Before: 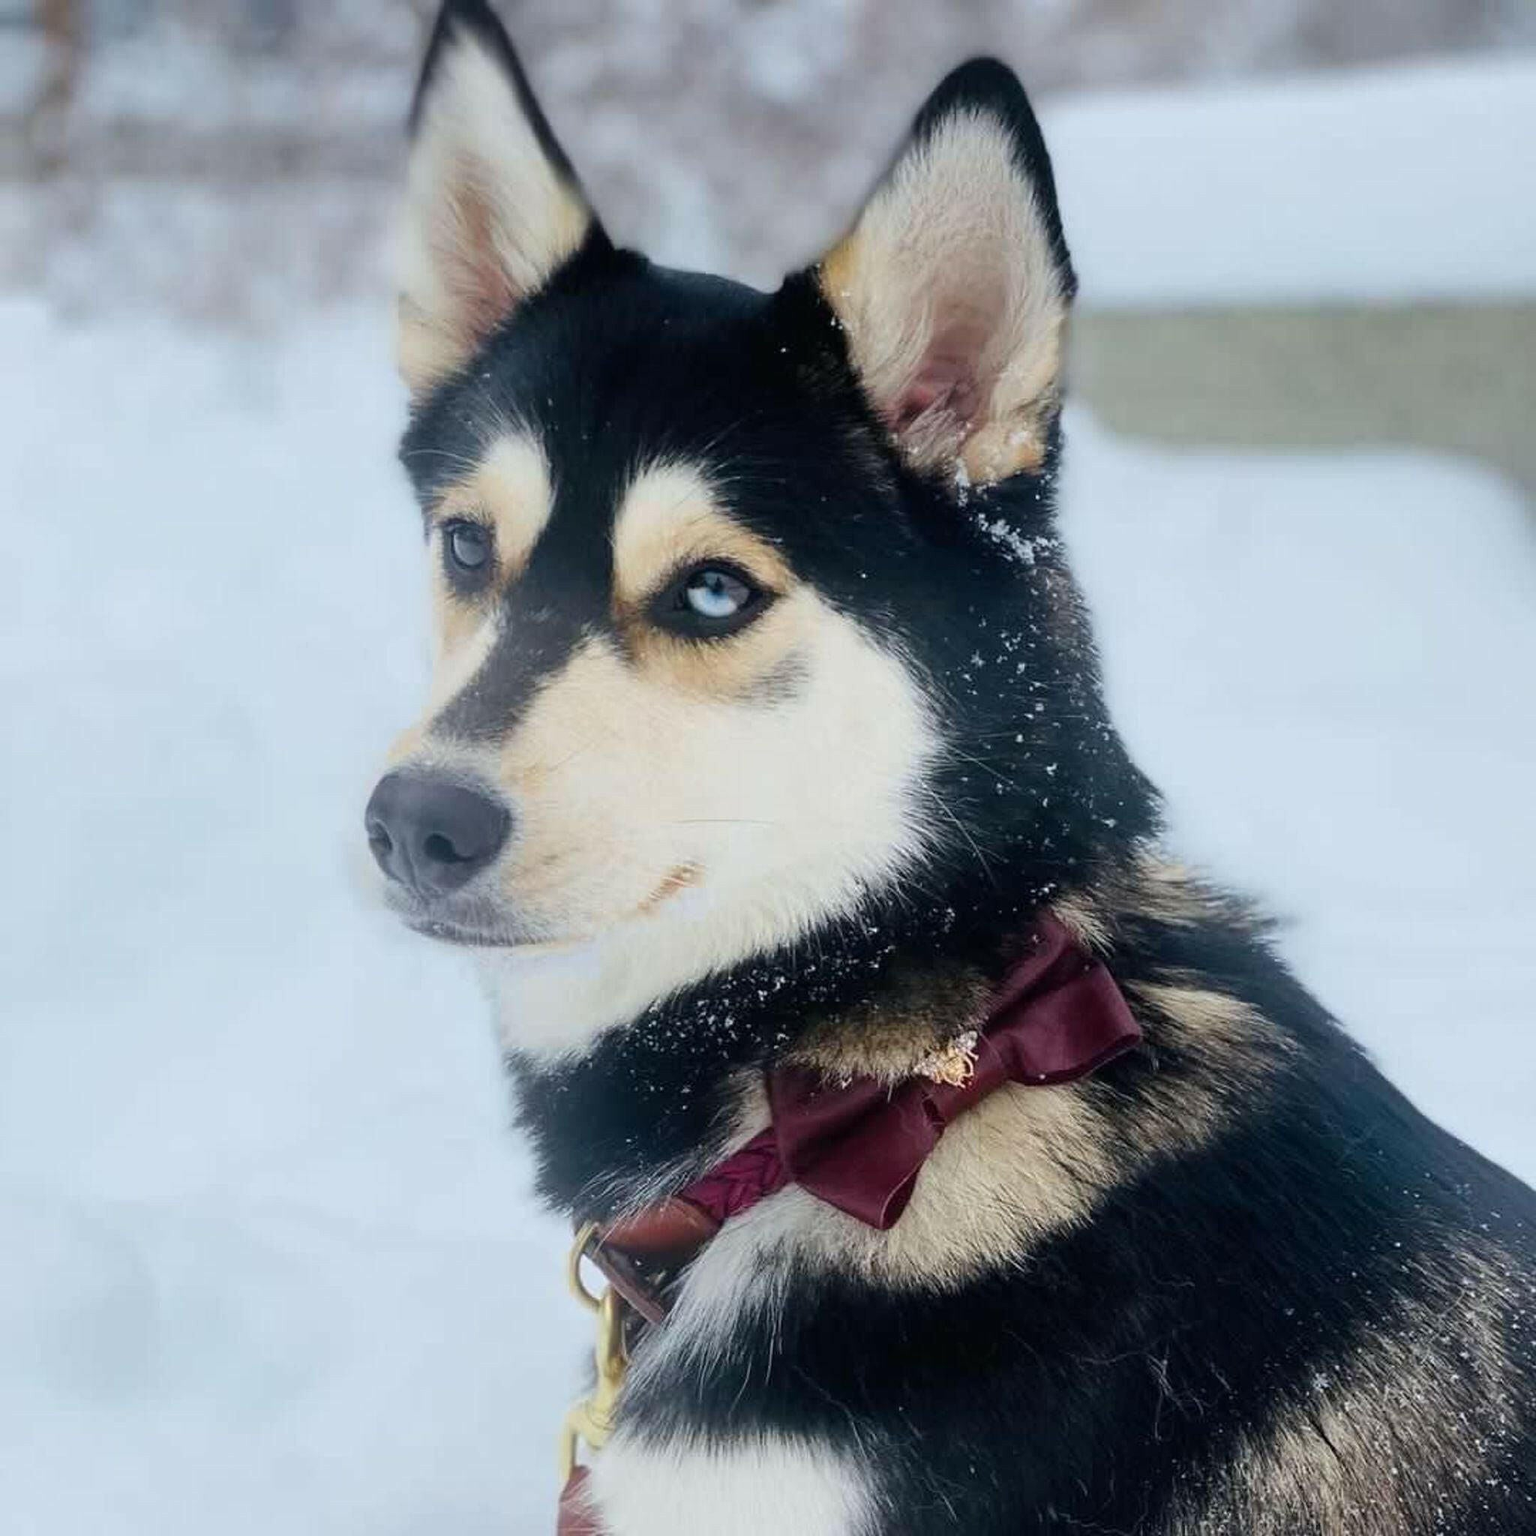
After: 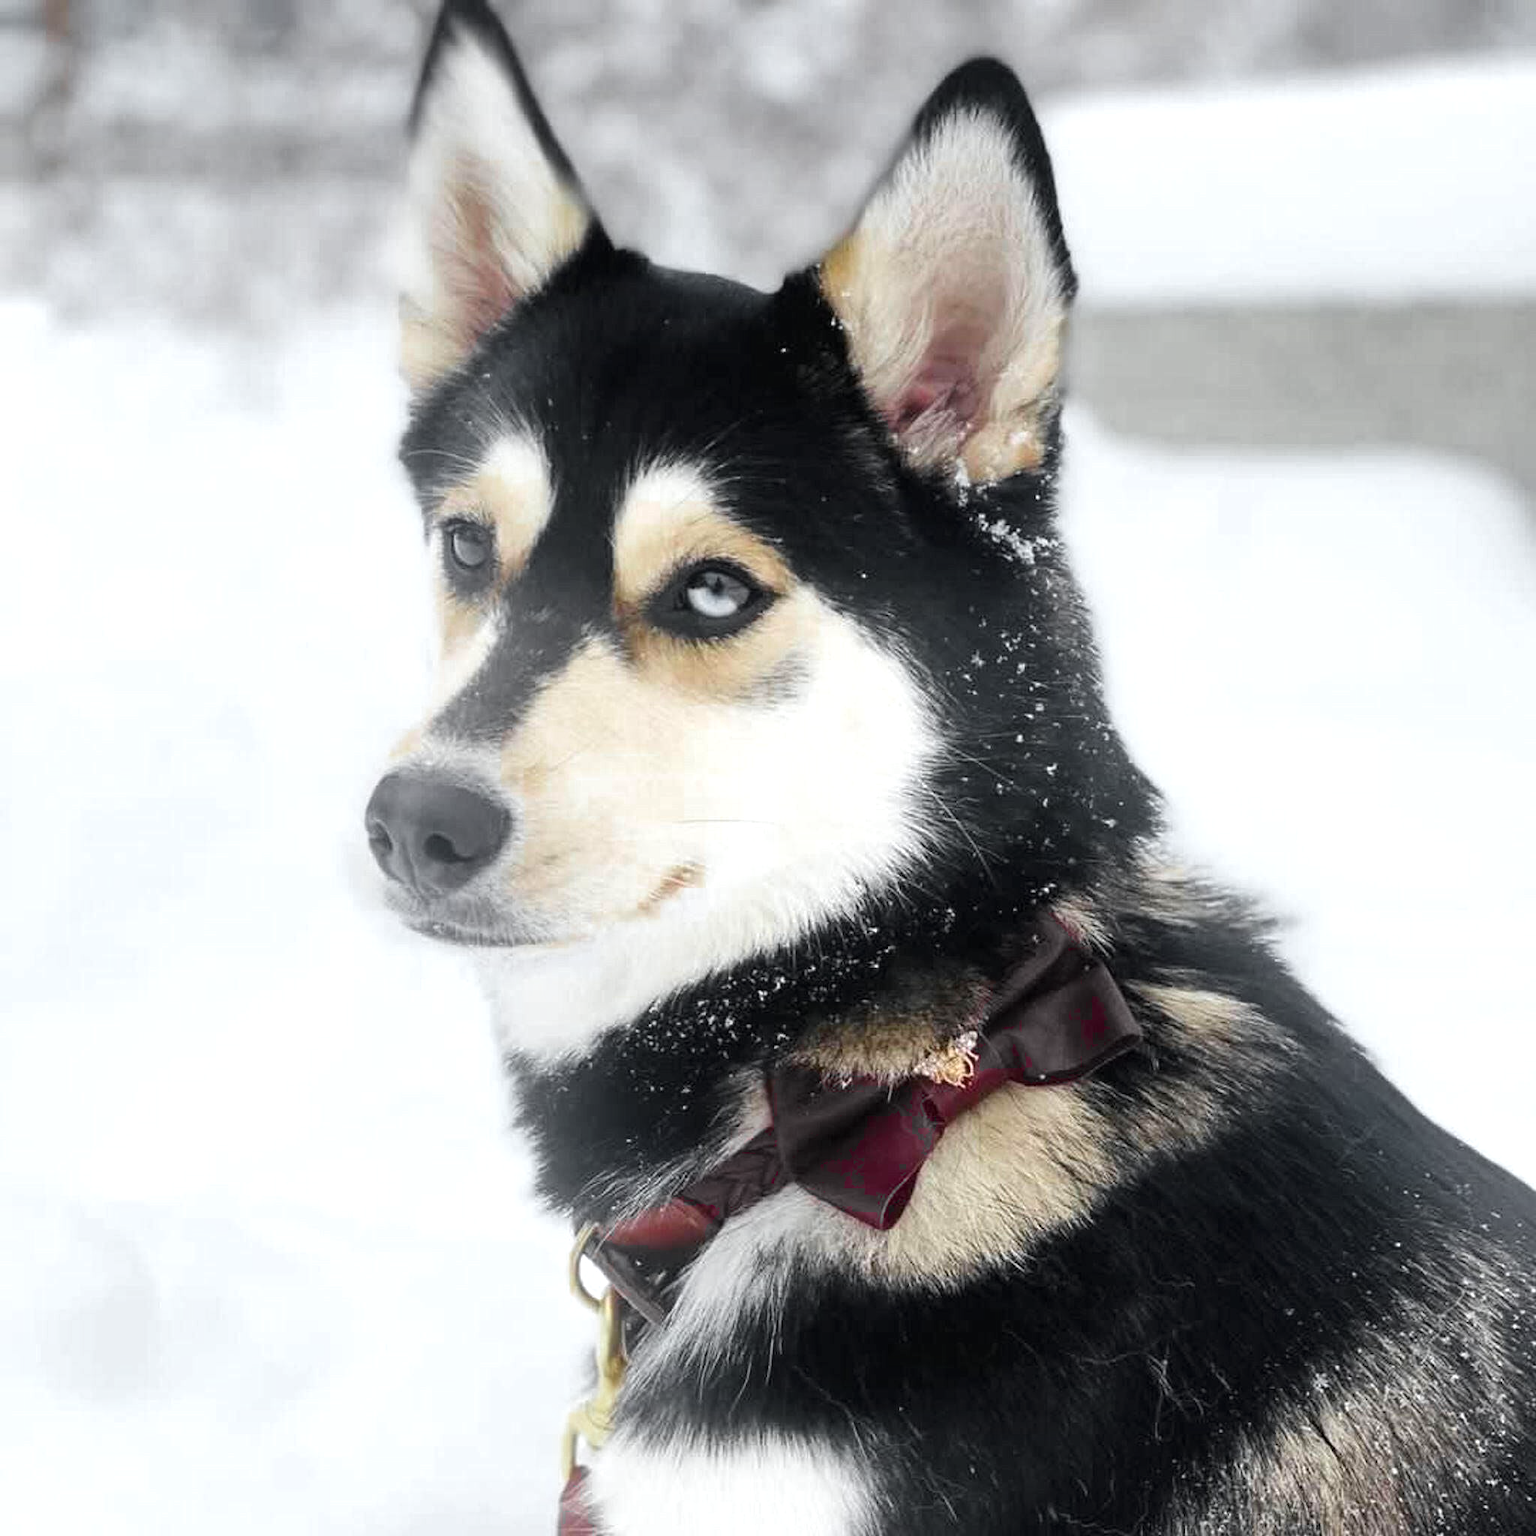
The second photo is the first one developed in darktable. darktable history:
exposure: exposure 0.553 EV, compensate highlight preservation false
color zones: curves: ch0 [(0.004, 0.388) (0.125, 0.392) (0.25, 0.404) (0.375, 0.5) (0.5, 0.5) (0.625, 0.5) (0.75, 0.5) (0.875, 0.5)]; ch1 [(0, 0.5) (0.125, 0.5) (0.25, 0.5) (0.375, 0.124) (0.524, 0.124) (0.645, 0.128) (0.789, 0.132) (0.914, 0.096) (0.998, 0.068)]
